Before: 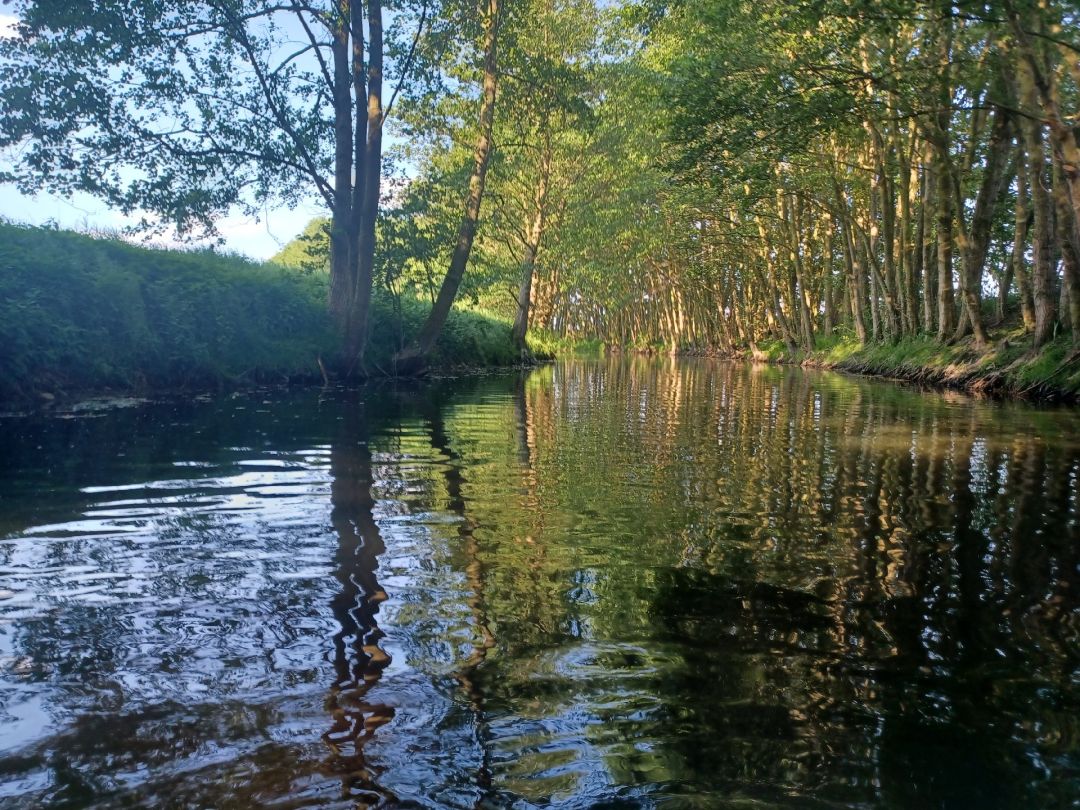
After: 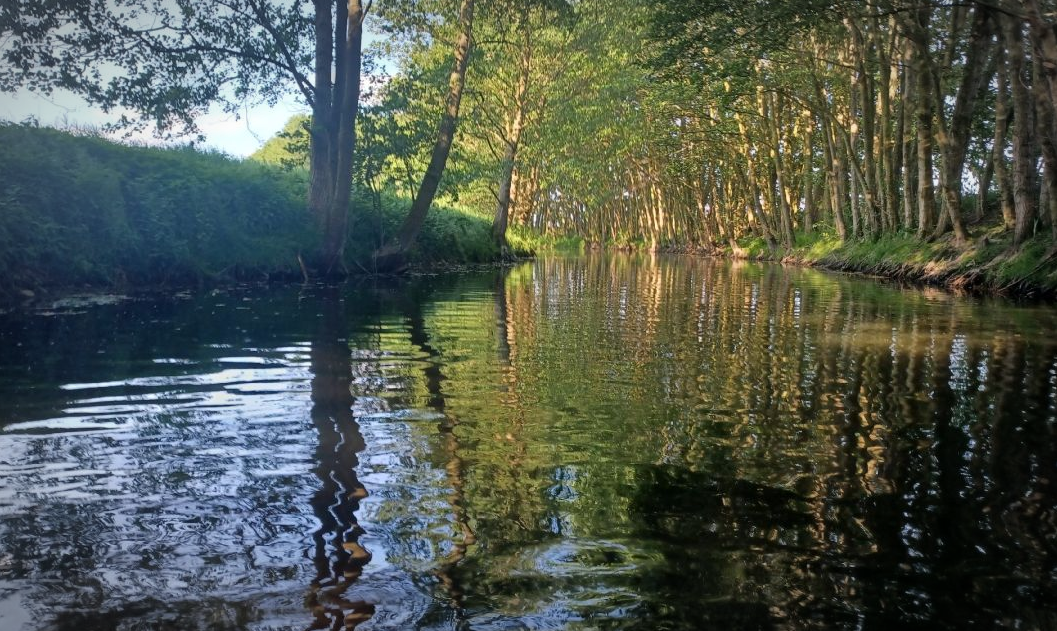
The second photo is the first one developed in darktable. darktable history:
vignetting: automatic ratio true
crop and rotate: left 1.884%, top 12.728%, right 0.177%, bottom 9.261%
